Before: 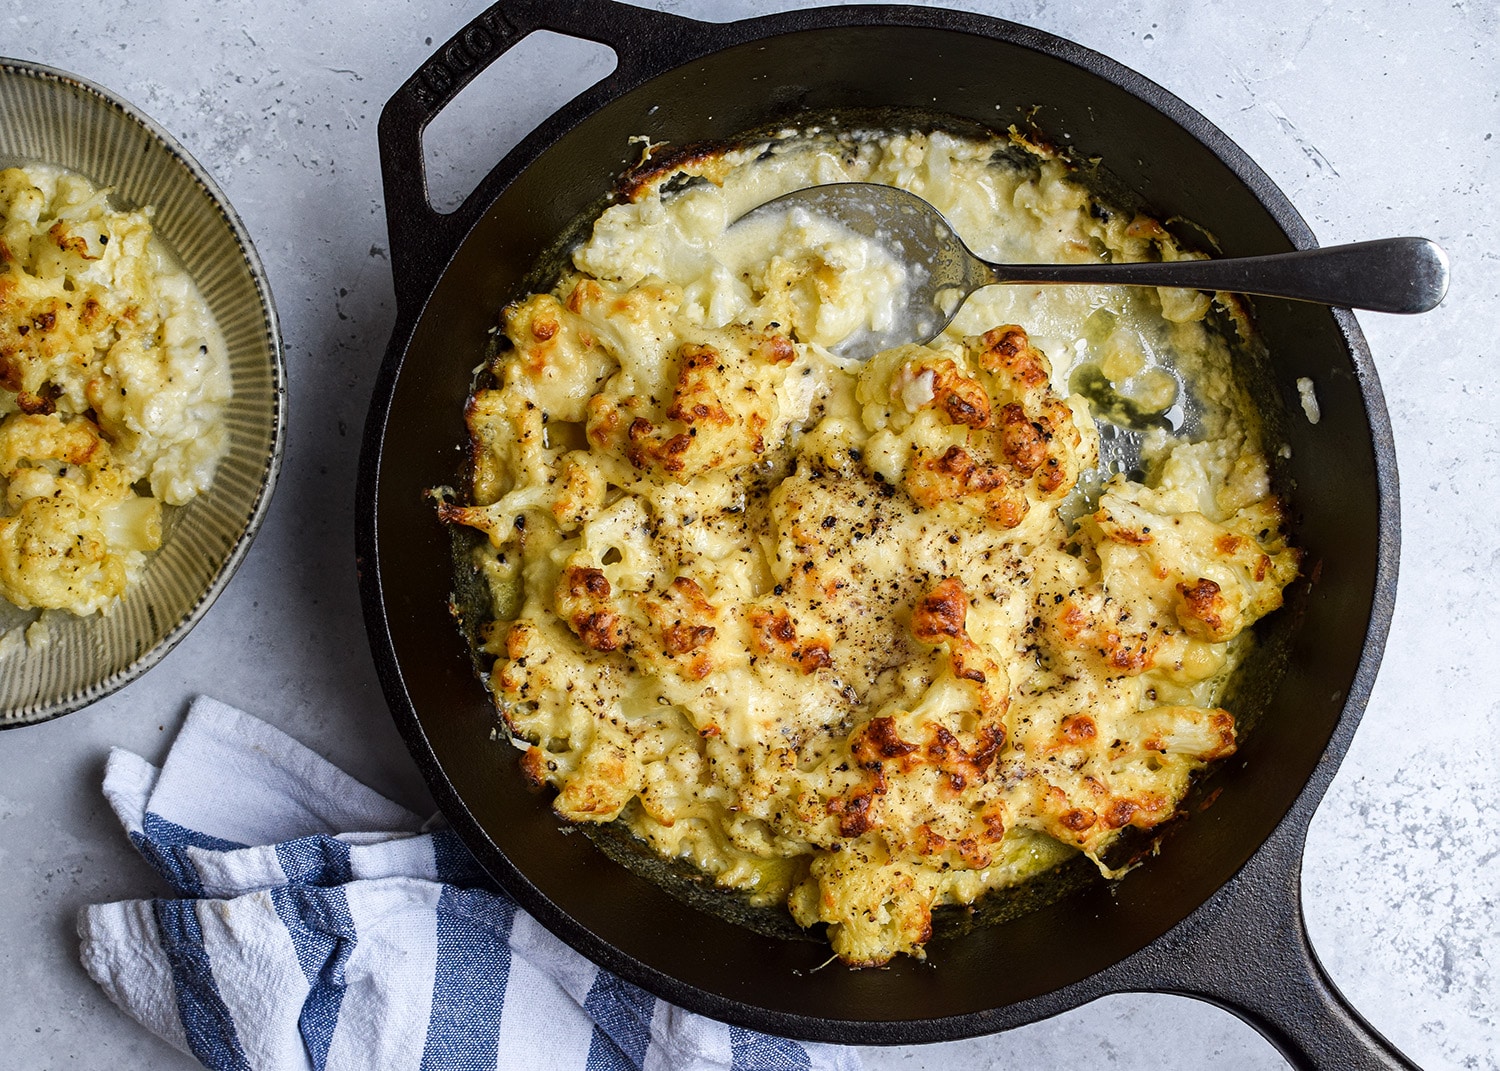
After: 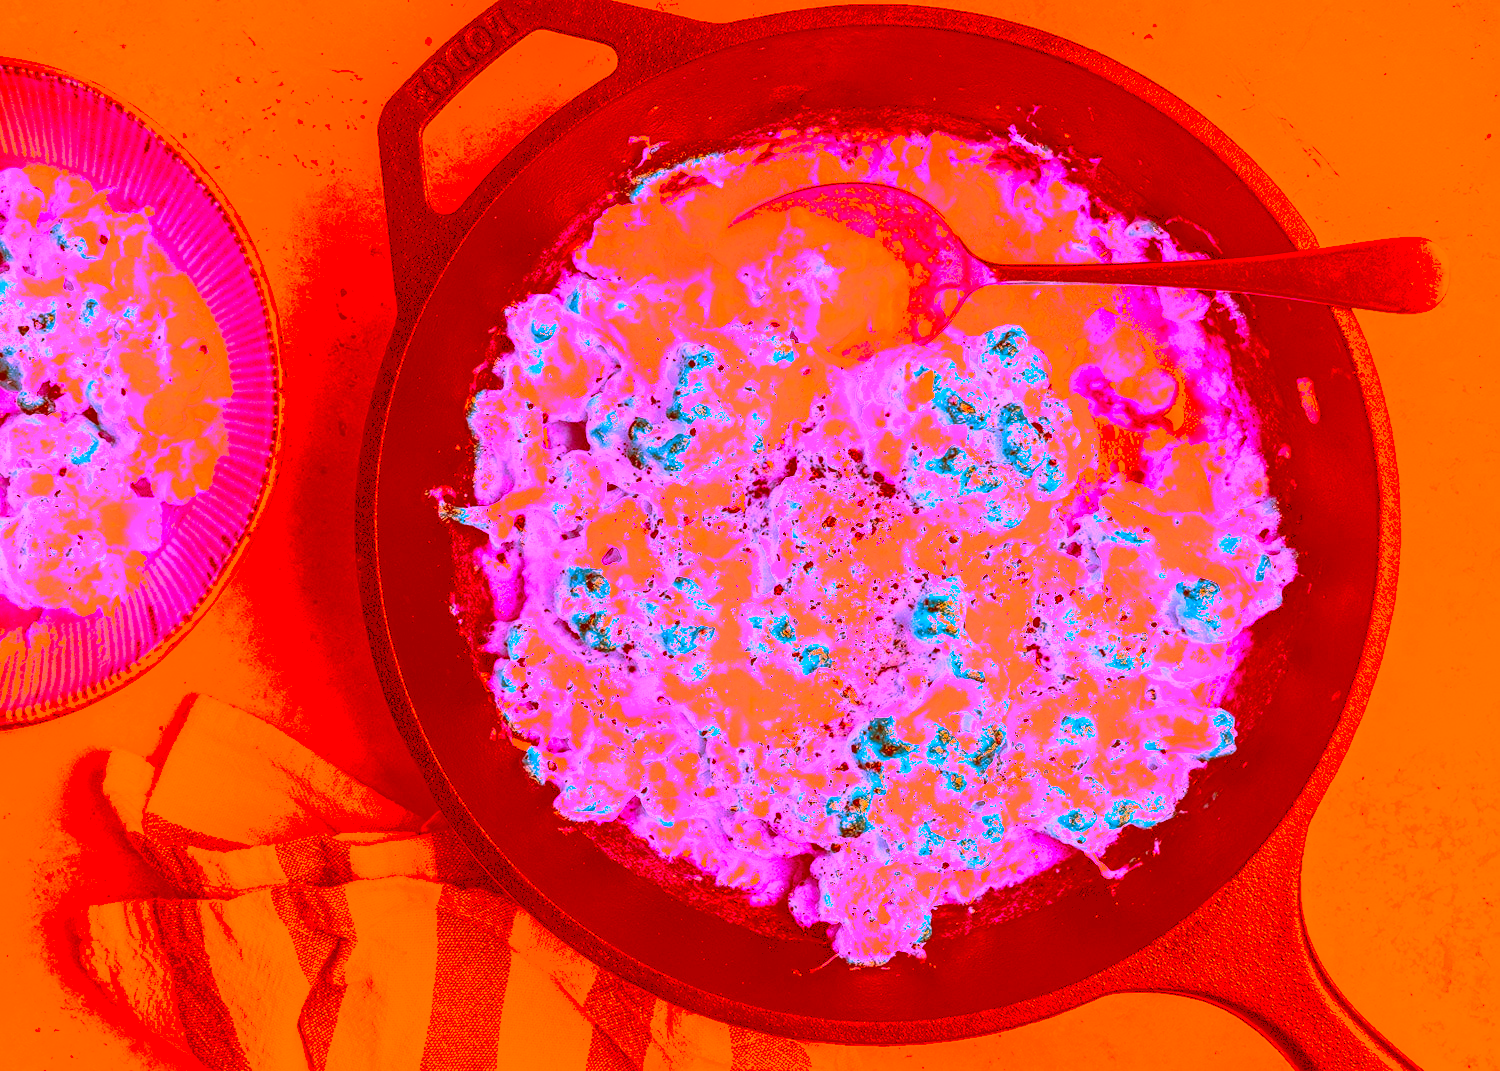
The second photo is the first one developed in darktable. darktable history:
exposure: exposure 0.161 EV, compensate highlight preservation false
local contrast: on, module defaults
tone curve: curves: ch0 [(0, 0) (0.003, 0.115) (0.011, 0.133) (0.025, 0.157) (0.044, 0.182) (0.069, 0.209) (0.1, 0.239) (0.136, 0.279) (0.177, 0.326) (0.224, 0.379) (0.277, 0.436) (0.335, 0.507) (0.399, 0.587) (0.468, 0.671) (0.543, 0.75) (0.623, 0.837) (0.709, 0.916) (0.801, 0.978) (0.898, 0.985) (1, 1)], preserve colors none
color correction: highlights a* -39.5, highlights b* -39.96, shadows a* -39.84, shadows b* -39.39, saturation -2.96
tone equalizer: -8 EV -0.766 EV, -7 EV -0.727 EV, -6 EV -0.579 EV, -5 EV -0.405 EV, -3 EV 0.375 EV, -2 EV 0.6 EV, -1 EV 0.679 EV, +0 EV 0.745 EV
